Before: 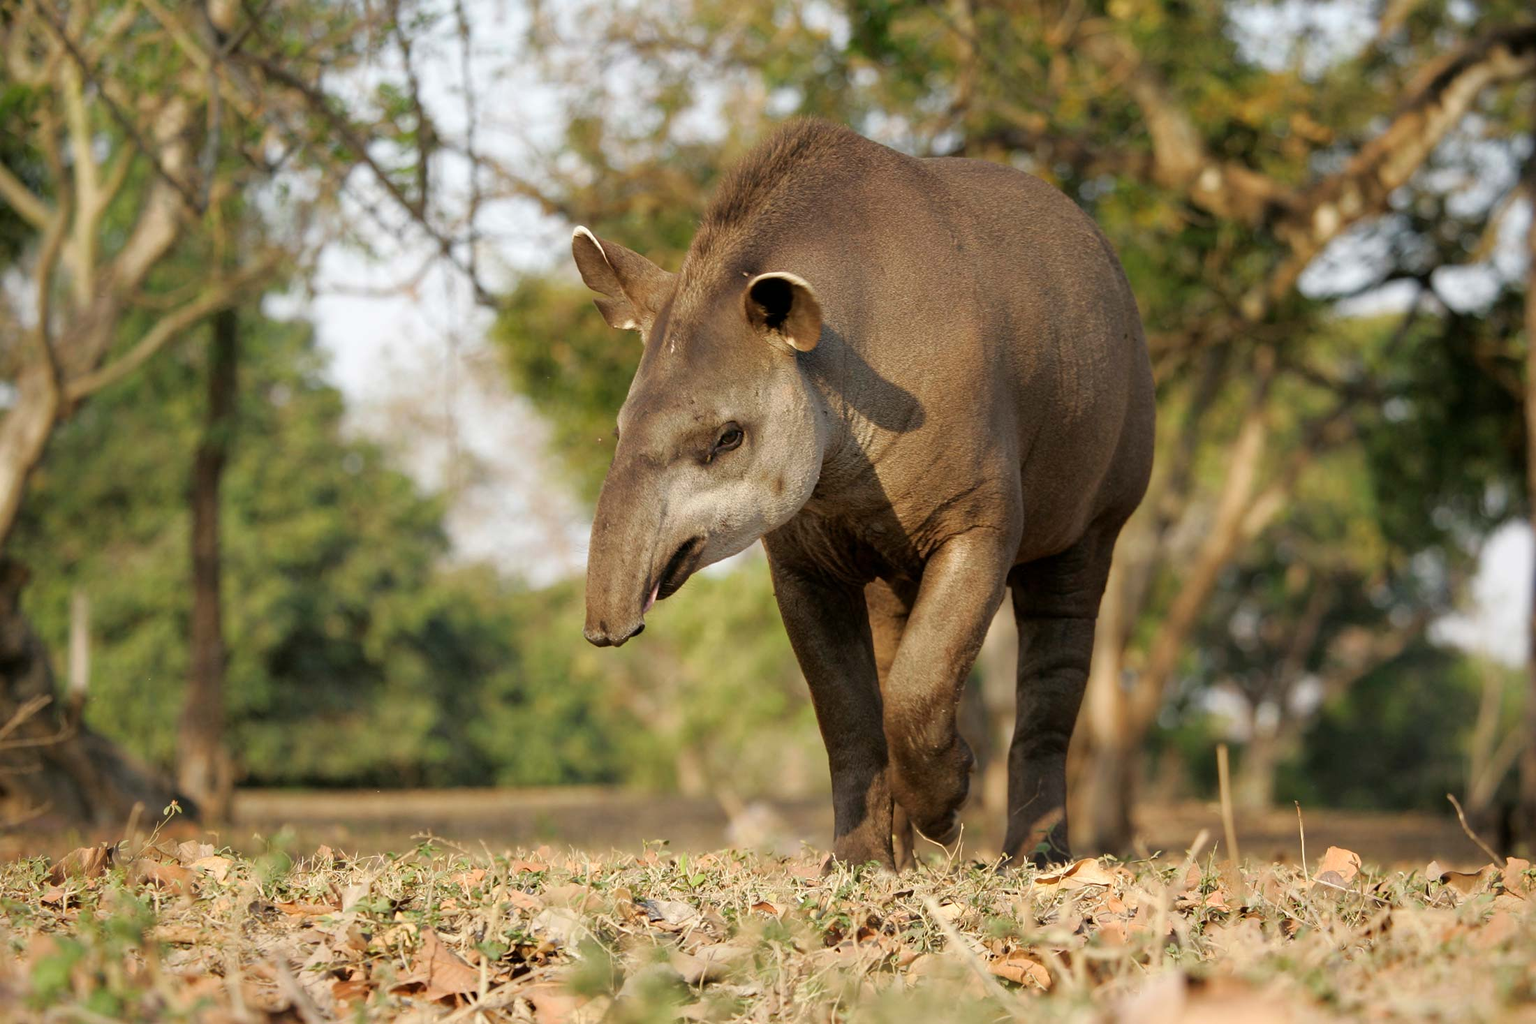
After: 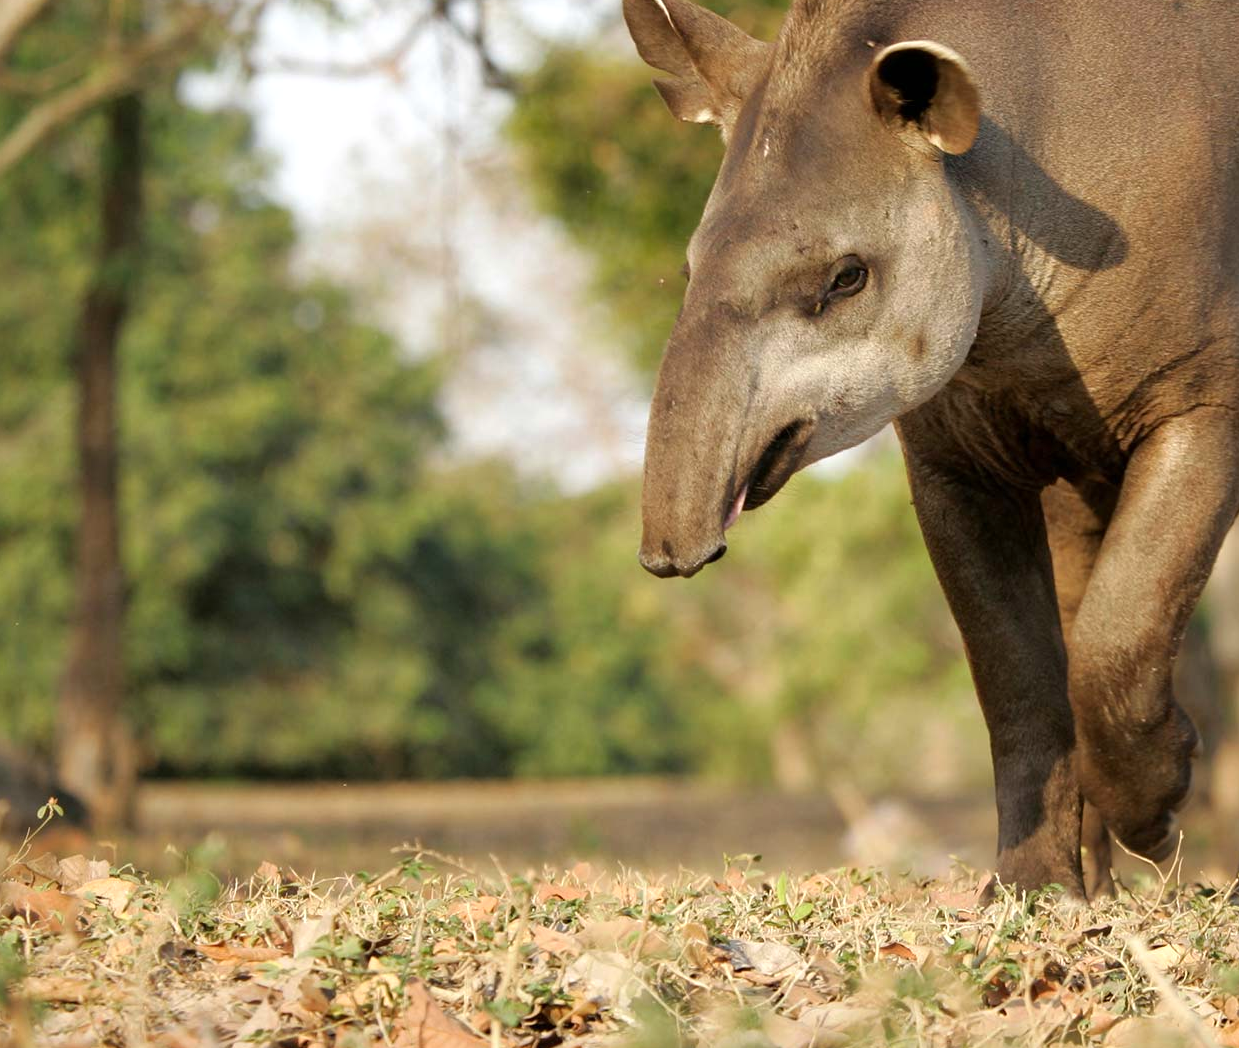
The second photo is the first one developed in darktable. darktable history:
exposure: exposure 0.191 EV, compensate highlight preservation false
crop: left 8.966%, top 23.852%, right 34.699%, bottom 4.703%
